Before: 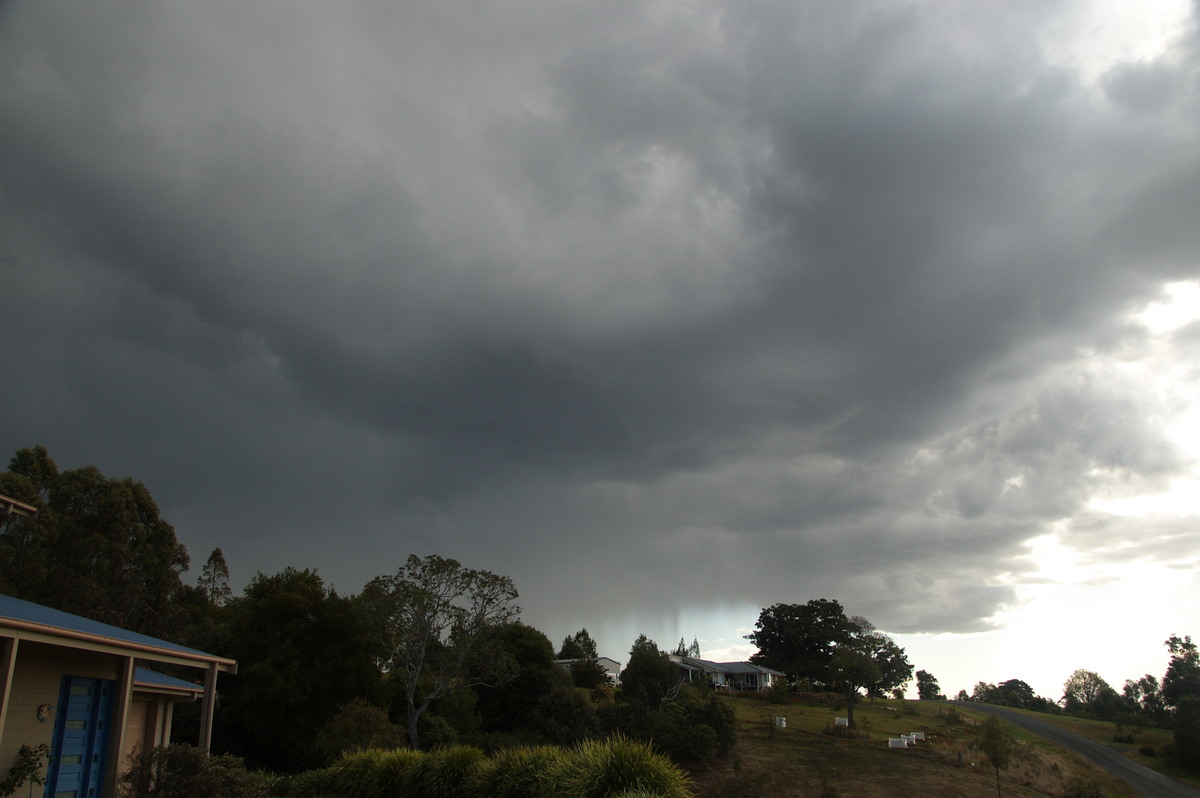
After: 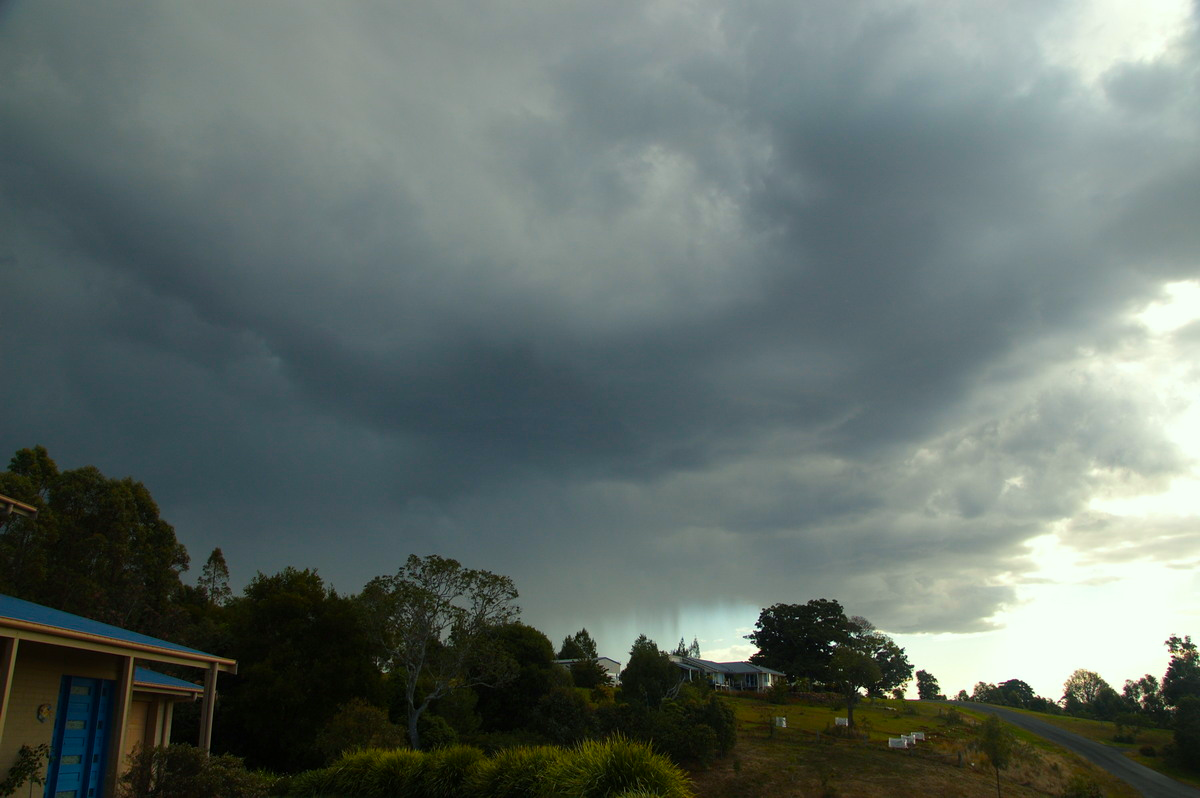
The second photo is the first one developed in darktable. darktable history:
color balance rgb: highlights gain › chroma 3.041%, highlights gain › hue 76.14°, linear chroma grading › global chroma 9.885%, perceptual saturation grading › global saturation 39.443%, global vibrance 20%
color calibration: illuminant as shot in camera, x 0.358, y 0.363, temperature 4568.76 K
